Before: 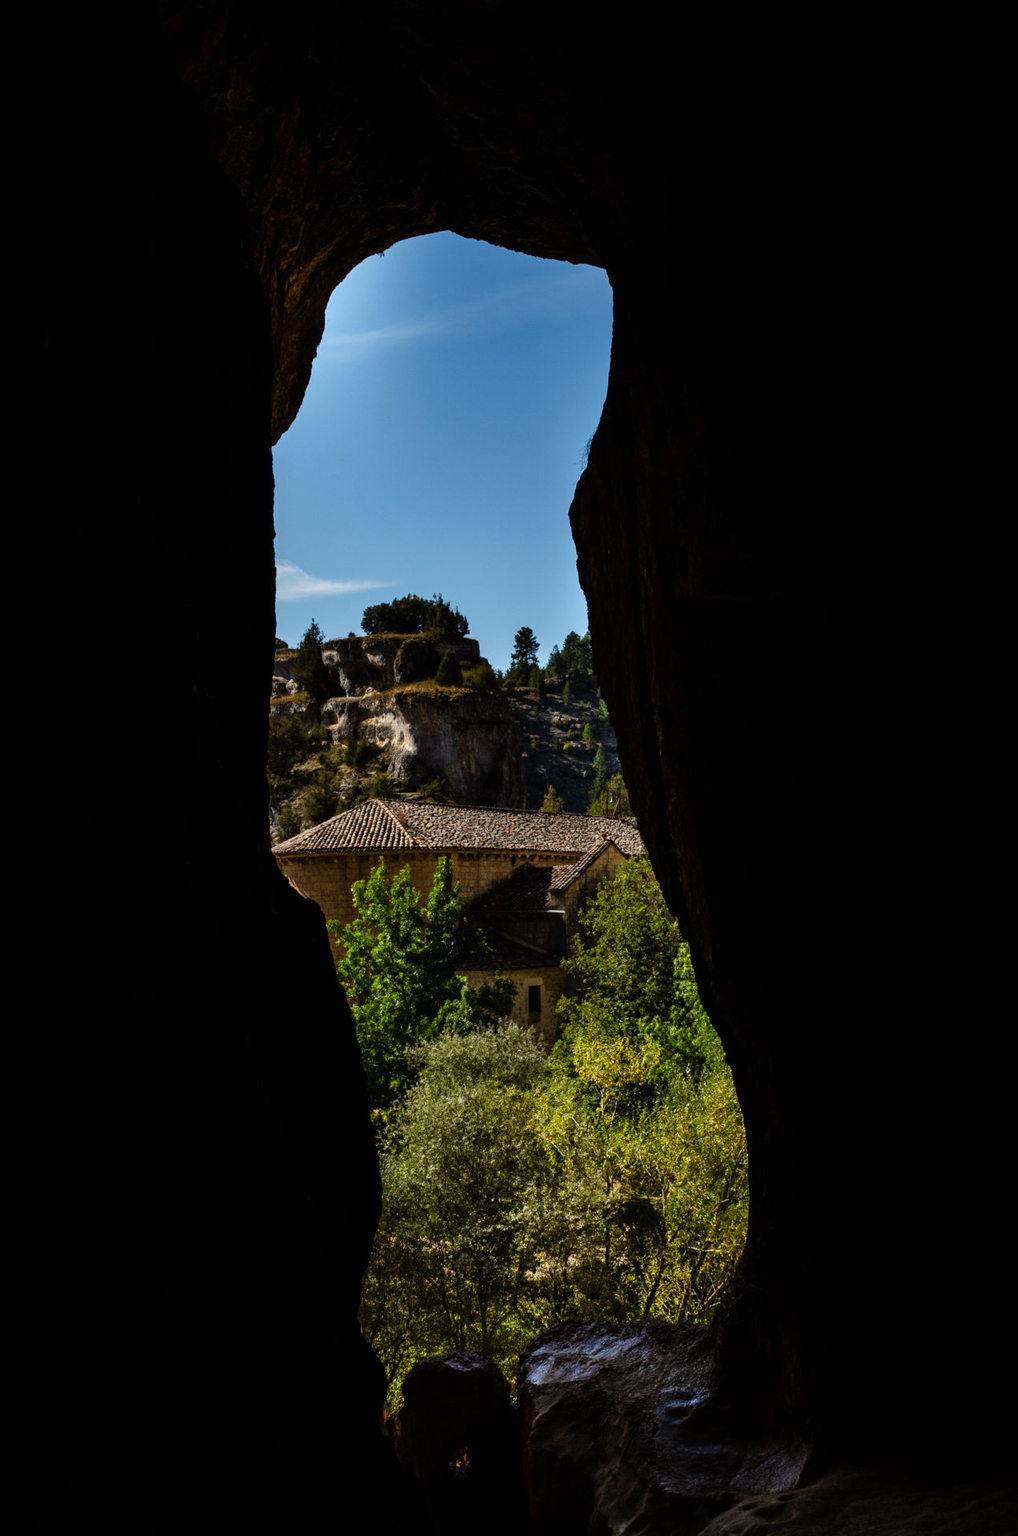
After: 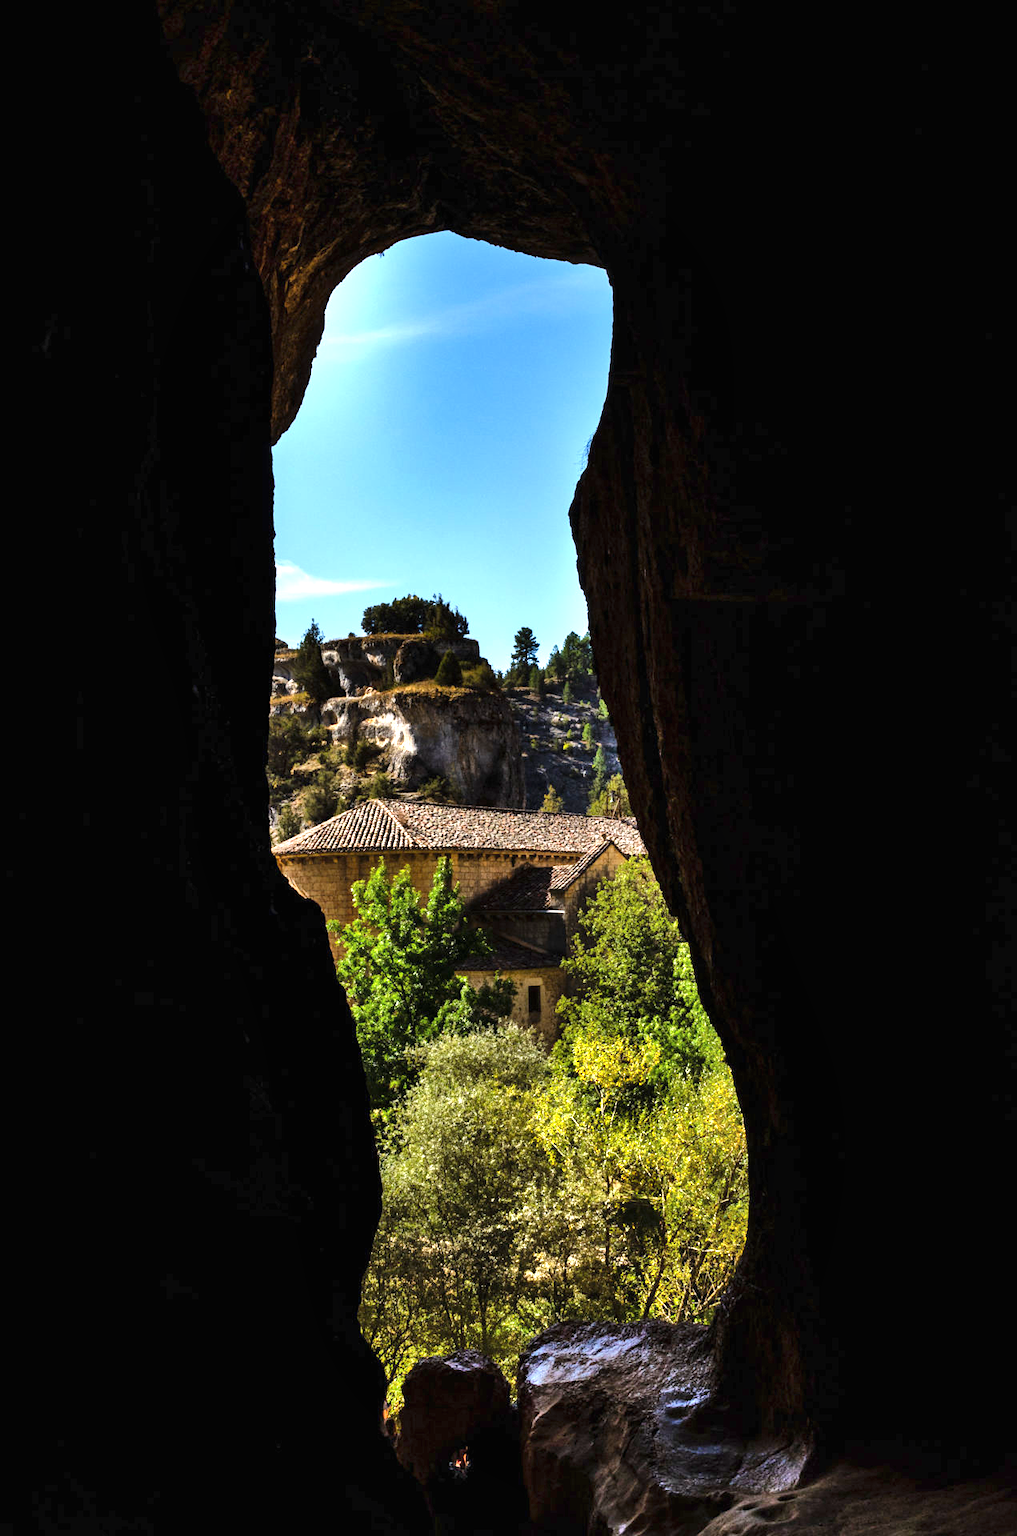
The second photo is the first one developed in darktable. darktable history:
tone equalizer: on, module defaults
shadows and highlights: soften with gaussian
white balance: red 1.009, blue 1.027
exposure: black level correction 0, exposure 1.3 EV, compensate highlight preservation false
